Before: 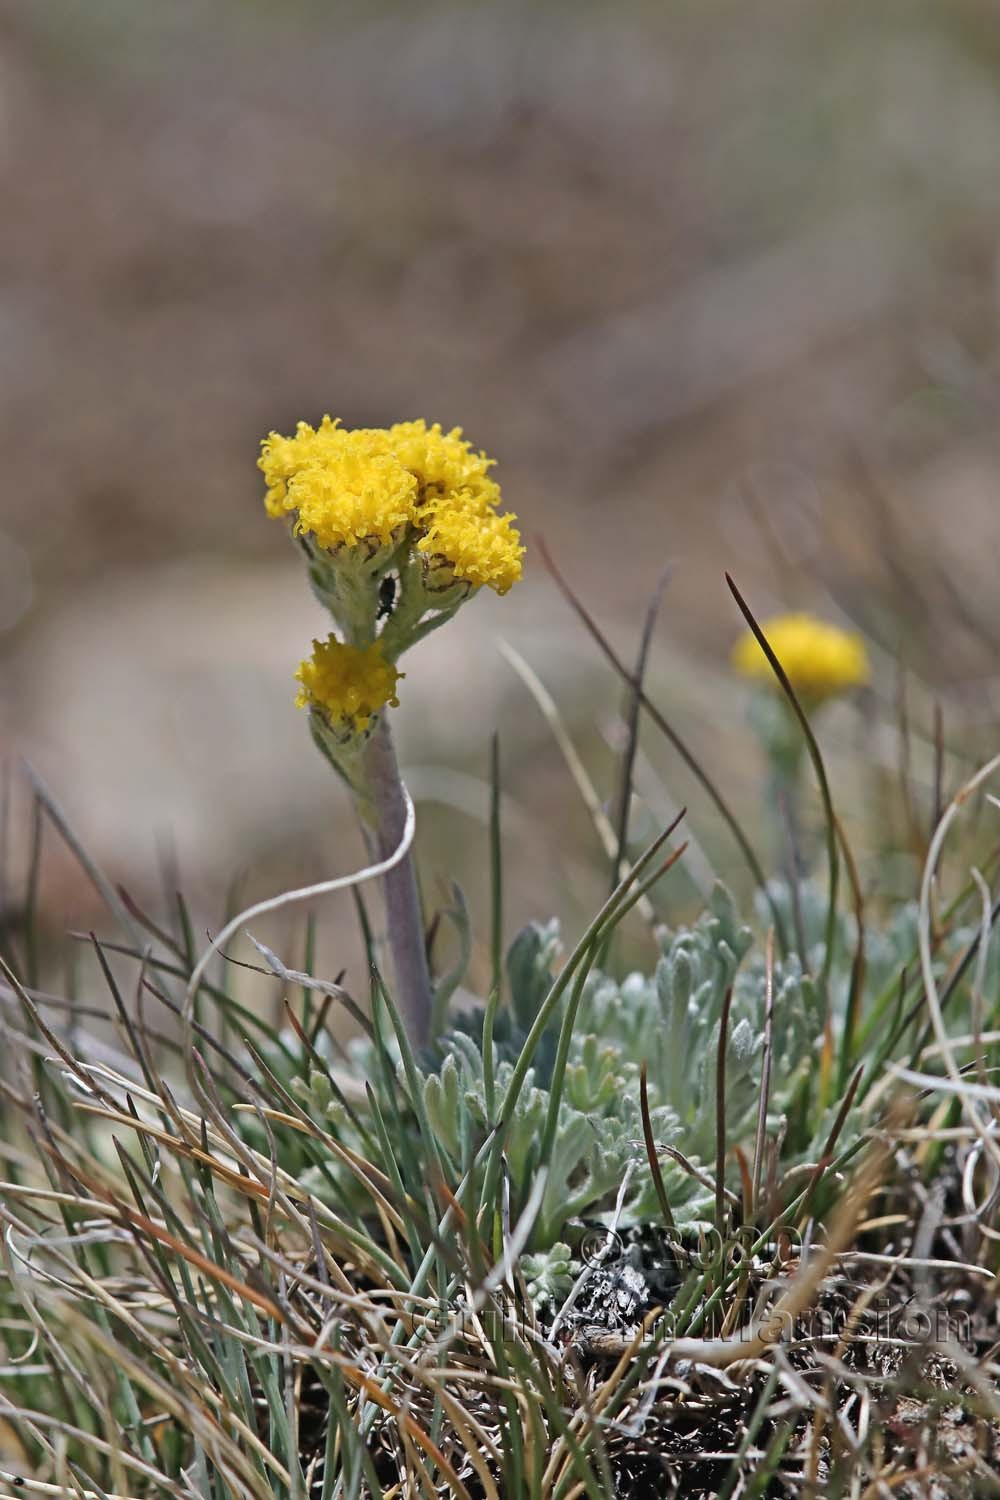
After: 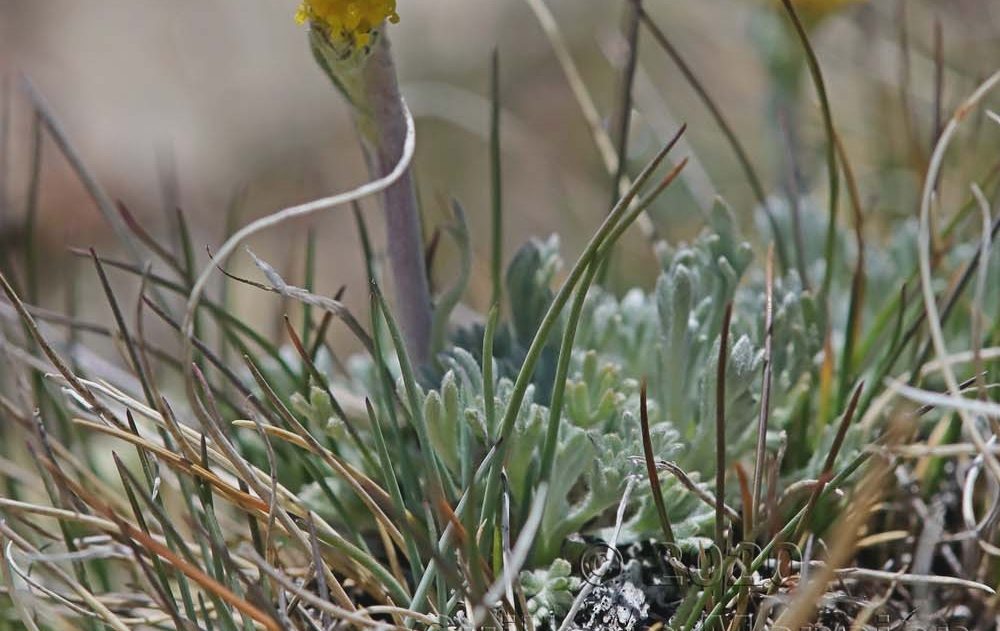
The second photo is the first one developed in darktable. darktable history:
contrast equalizer: octaves 7, y [[0.5, 0.488, 0.462, 0.461, 0.491, 0.5], [0.5 ×6], [0.5 ×6], [0 ×6], [0 ×6]]
crop: top 45.602%, bottom 12.265%
local contrast: mode bilateral grid, contrast 19, coarseness 51, detail 103%, midtone range 0.2
